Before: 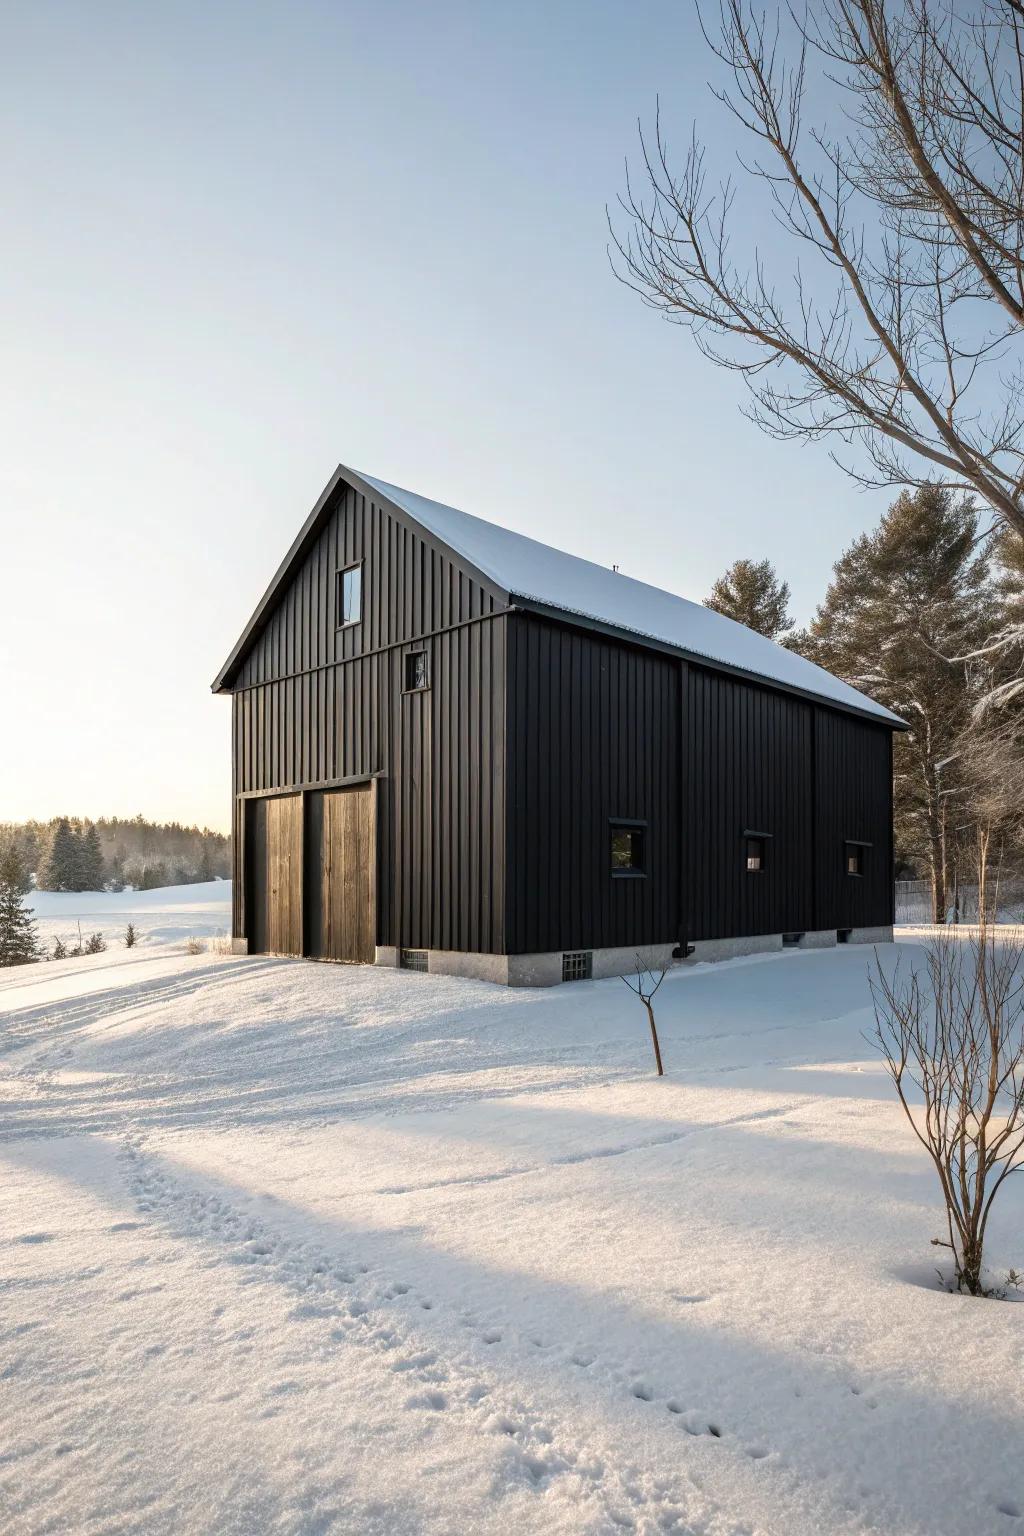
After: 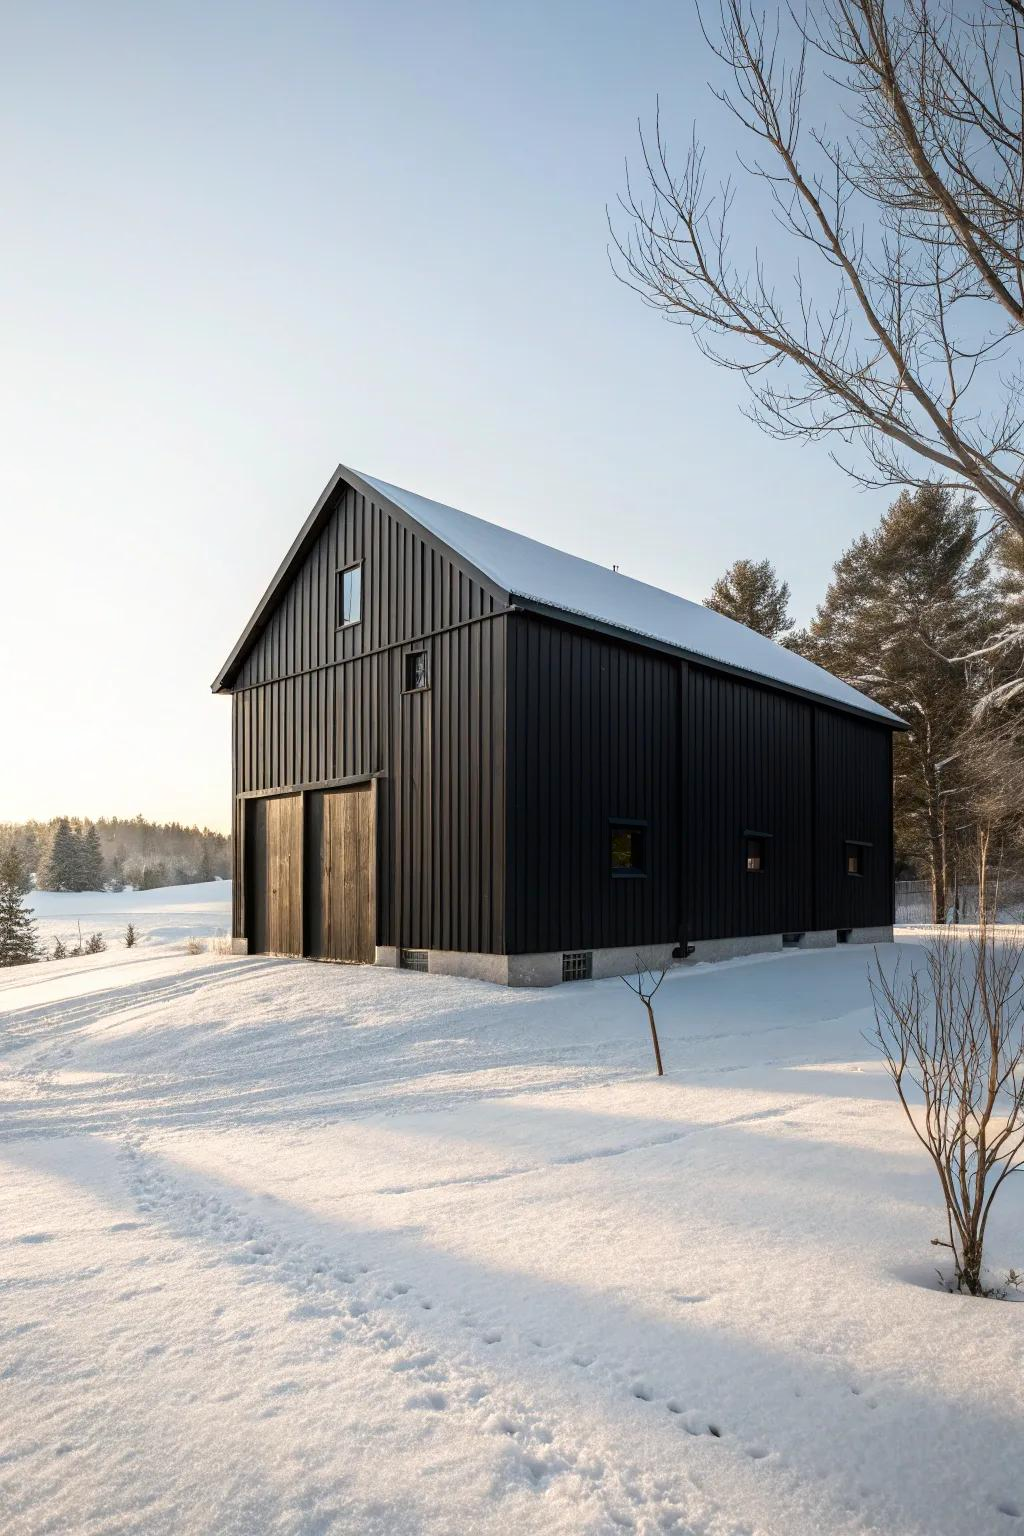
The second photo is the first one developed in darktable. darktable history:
shadows and highlights: shadows -70.67, highlights 34.8, soften with gaussian
